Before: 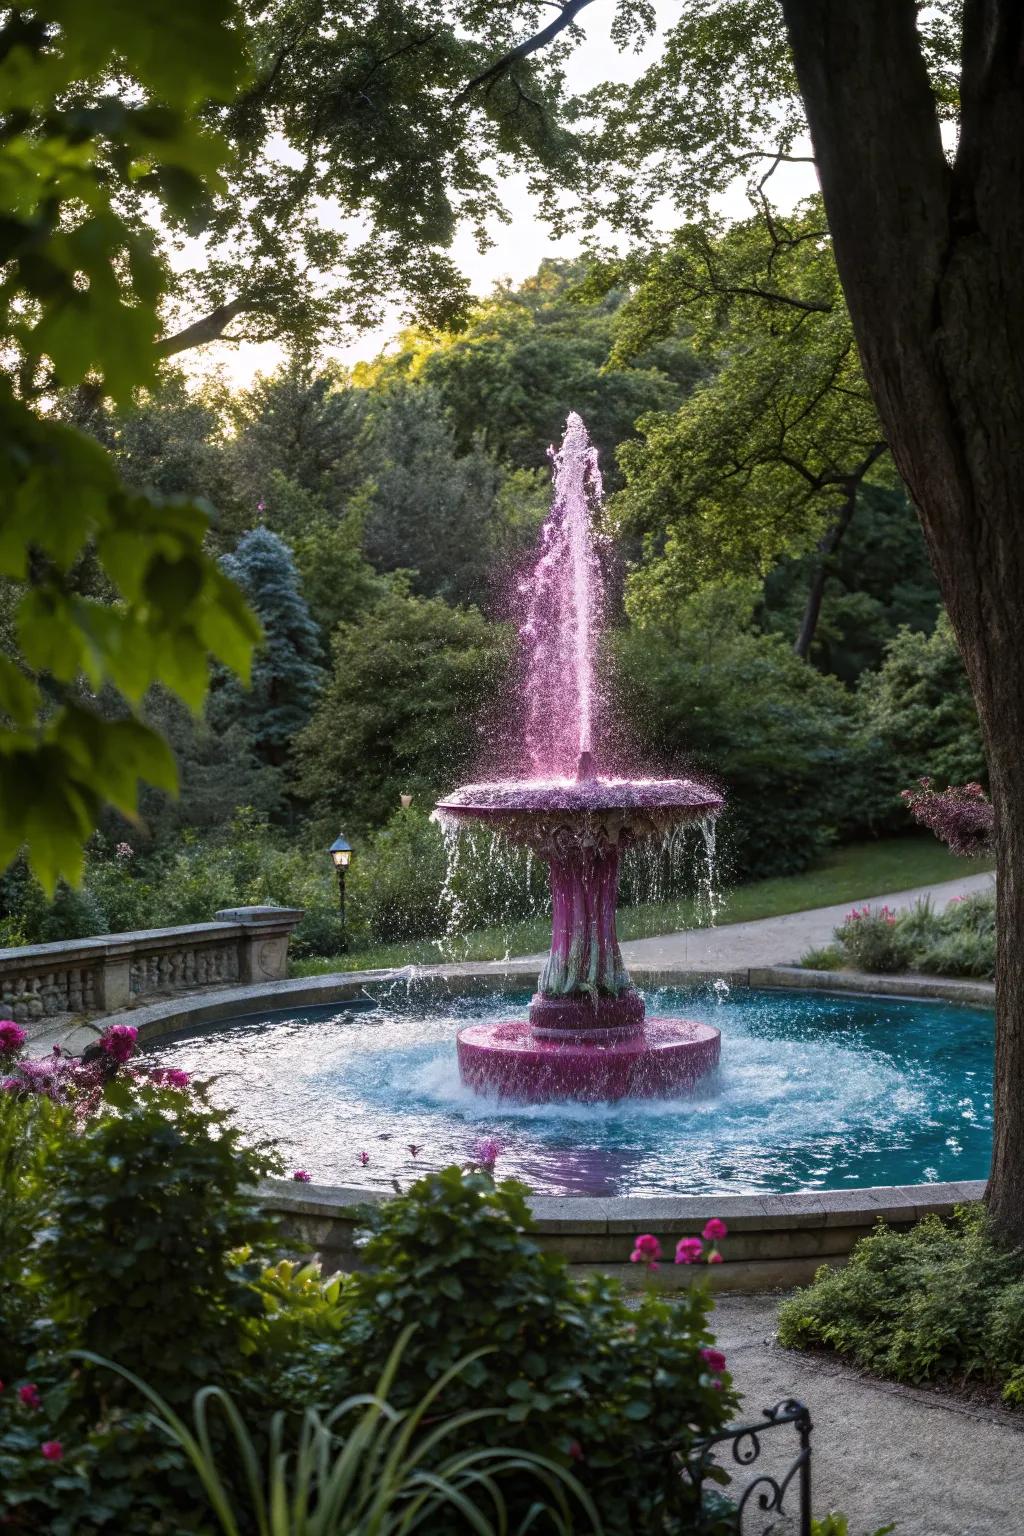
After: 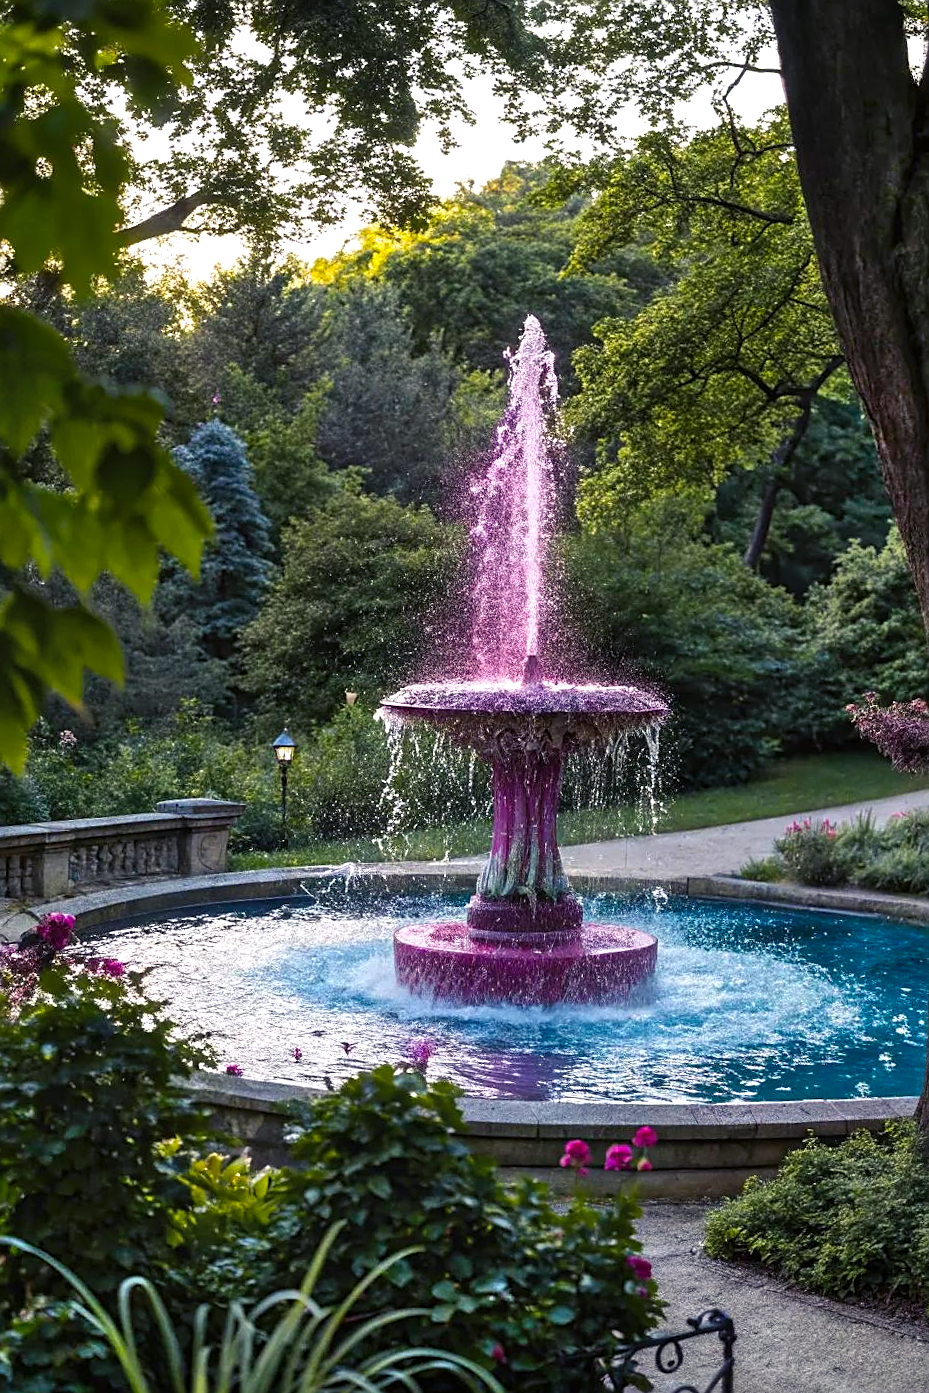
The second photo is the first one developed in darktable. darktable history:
shadows and highlights: radius 44.92, white point adjustment 6.65, compress 80.03%, soften with gaussian
sharpen: on, module defaults
crop and rotate: angle -1.93°, left 3.12%, top 4.28%, right 1.551%, bottom 0.497%
color balance rgb: shadows lift › luminance -21.24%, shadows lift › chroma 6.621%, shadows lift › hue 269.44°, perceptual saturation grading › global saturation 19.711%, global vibrance 20%
